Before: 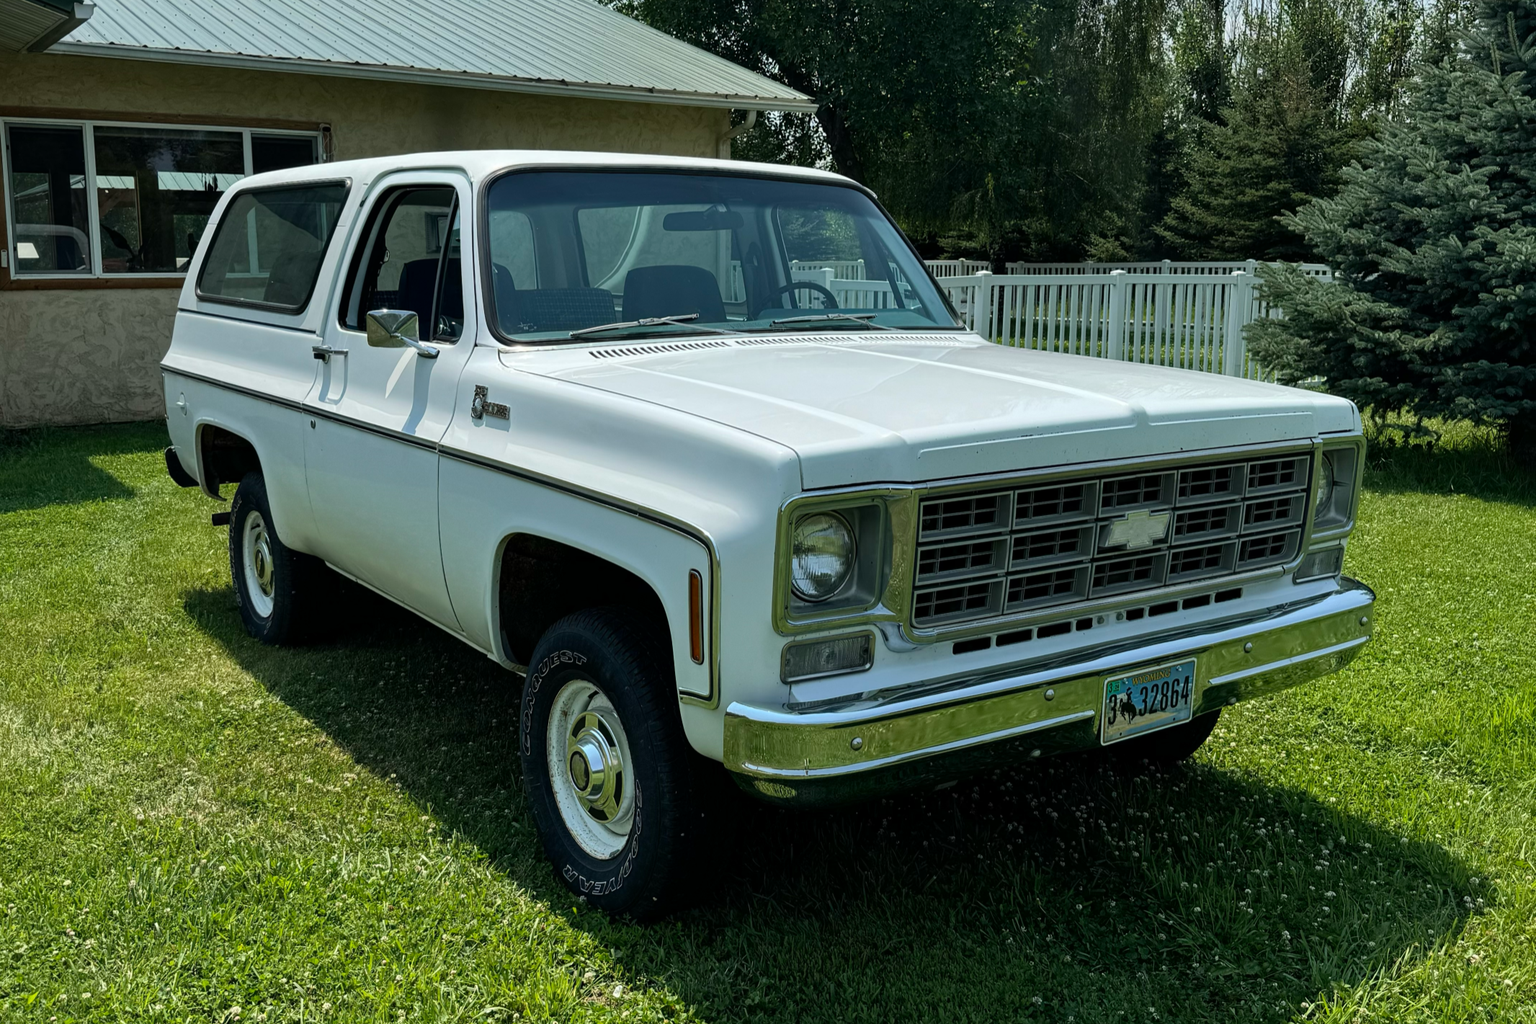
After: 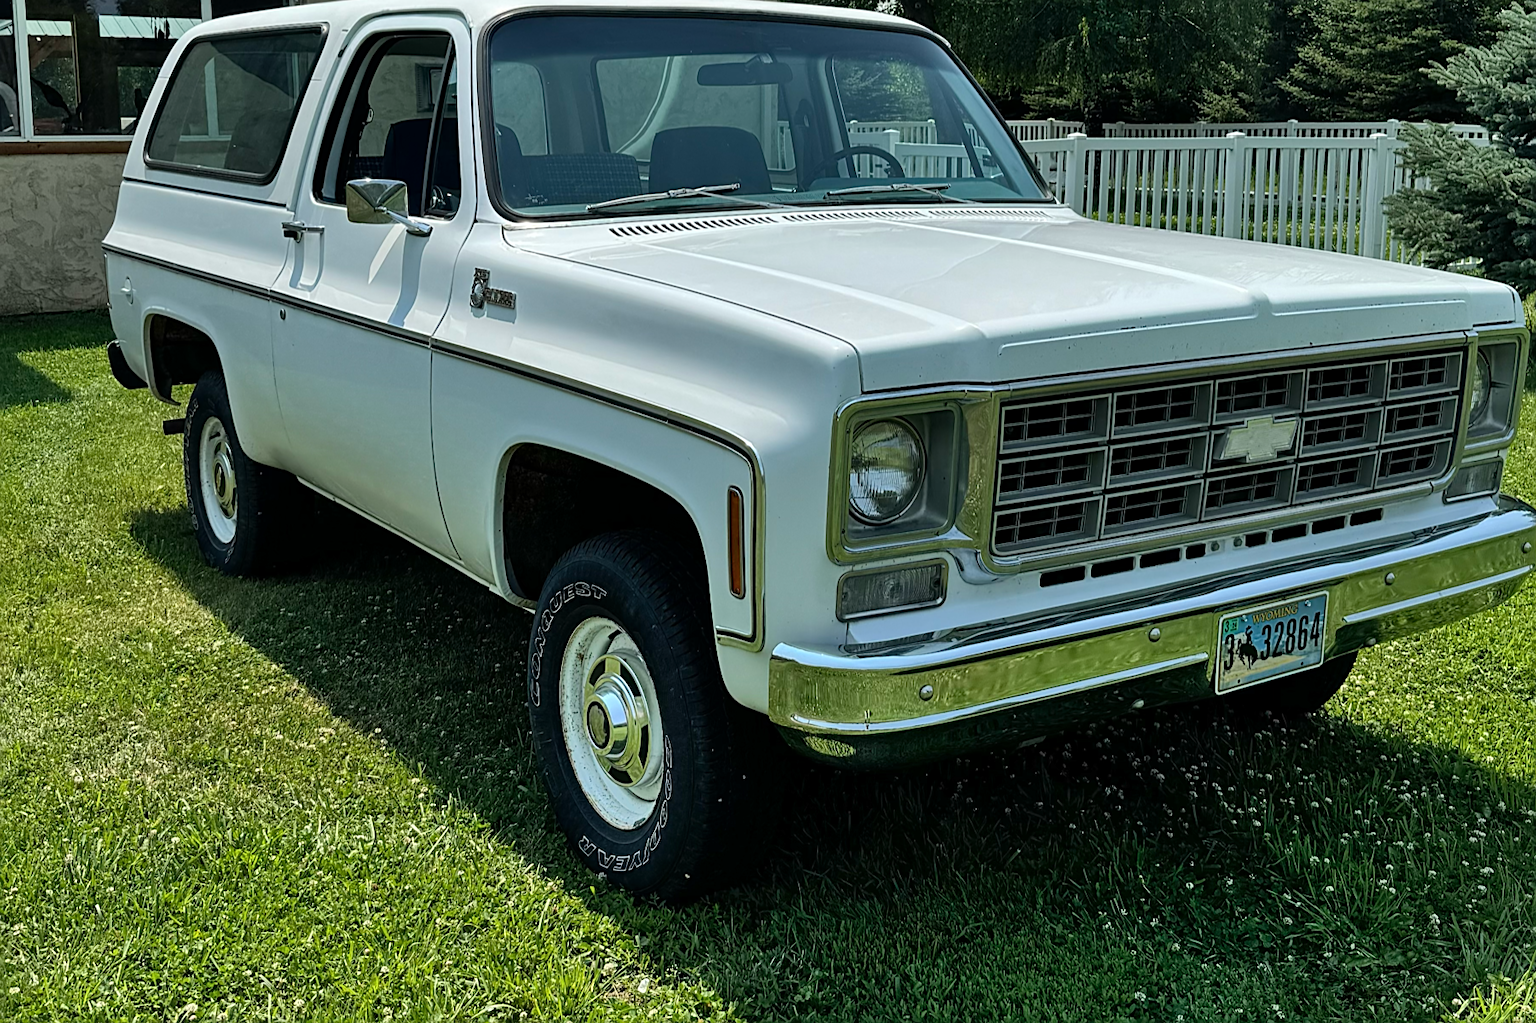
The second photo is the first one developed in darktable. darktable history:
sharpen: on, module defaults
shadows and highlights: radius 100.41, shadows 50.55, highlights -64.36, highlights color adjustment 49.82%, soften with gaussian
crop and rotate: left 4.842%, top 15.51%, right 10.668%
